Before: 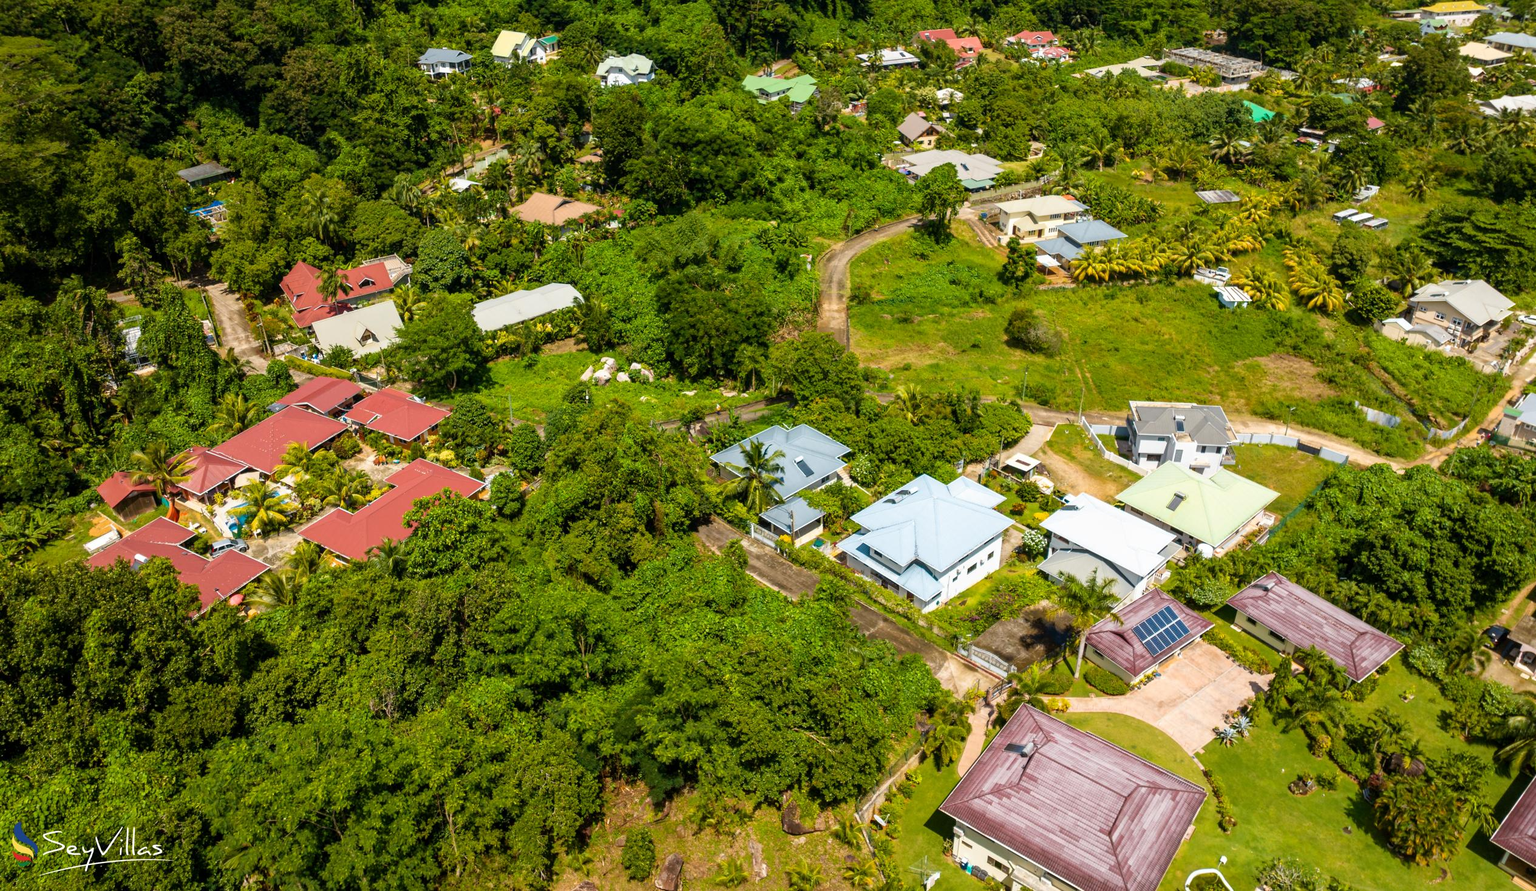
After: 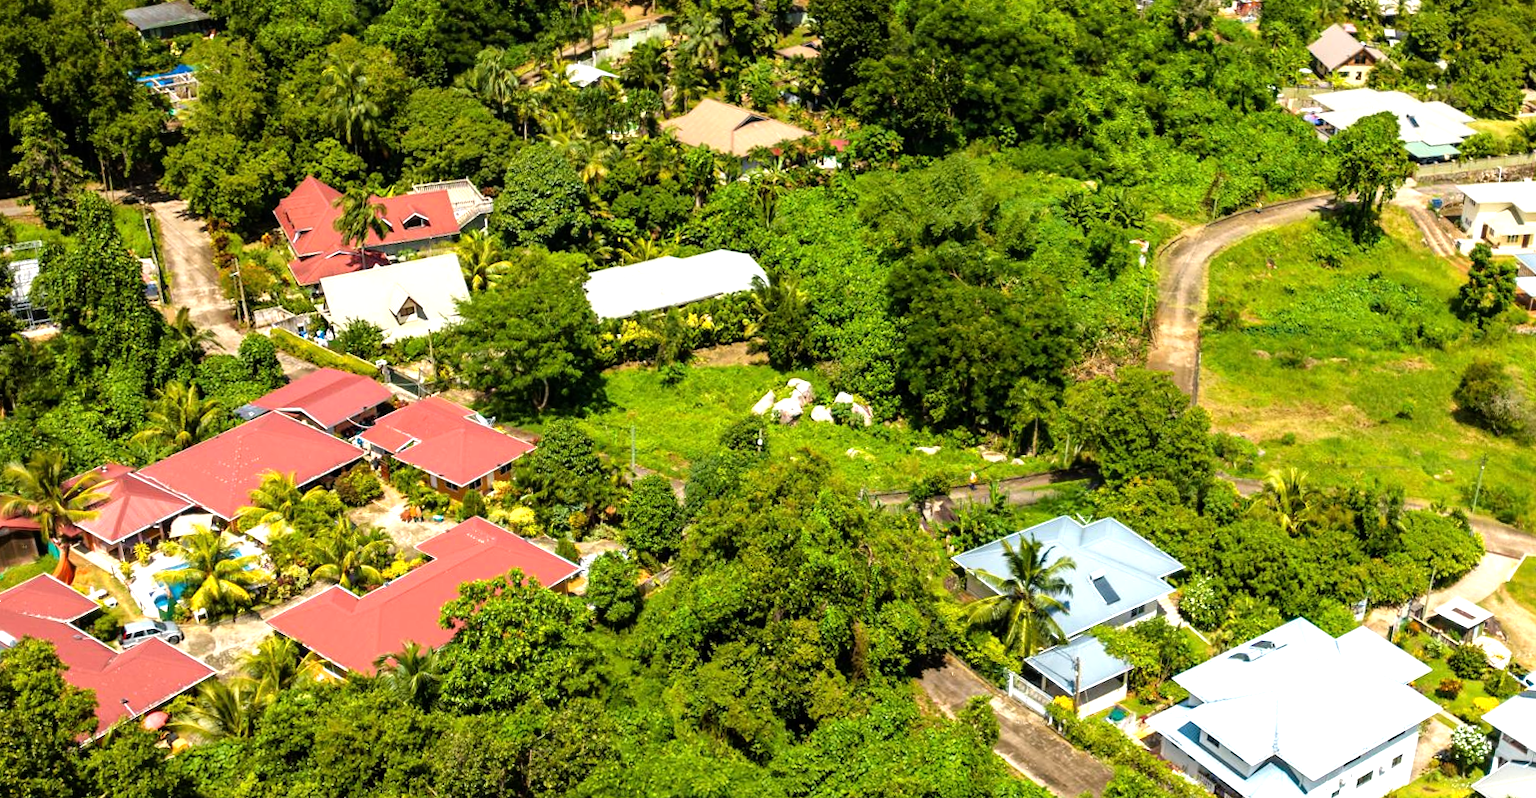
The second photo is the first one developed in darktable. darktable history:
crop and rotate: angle -5.2°, left 2.165%, top 6.987%, right 27.705%, bottom 30.178%
tone equalizer: -8 EV -0.715 EV, -7 EV -0.691 EV, -6 EV -0.624 EV, -5 EV -0.362 EV, -3 EV 0.395 EV, -2 EV 0.6 EV, -1 EV 0.675 EV, +0 EV 0.739 EV
